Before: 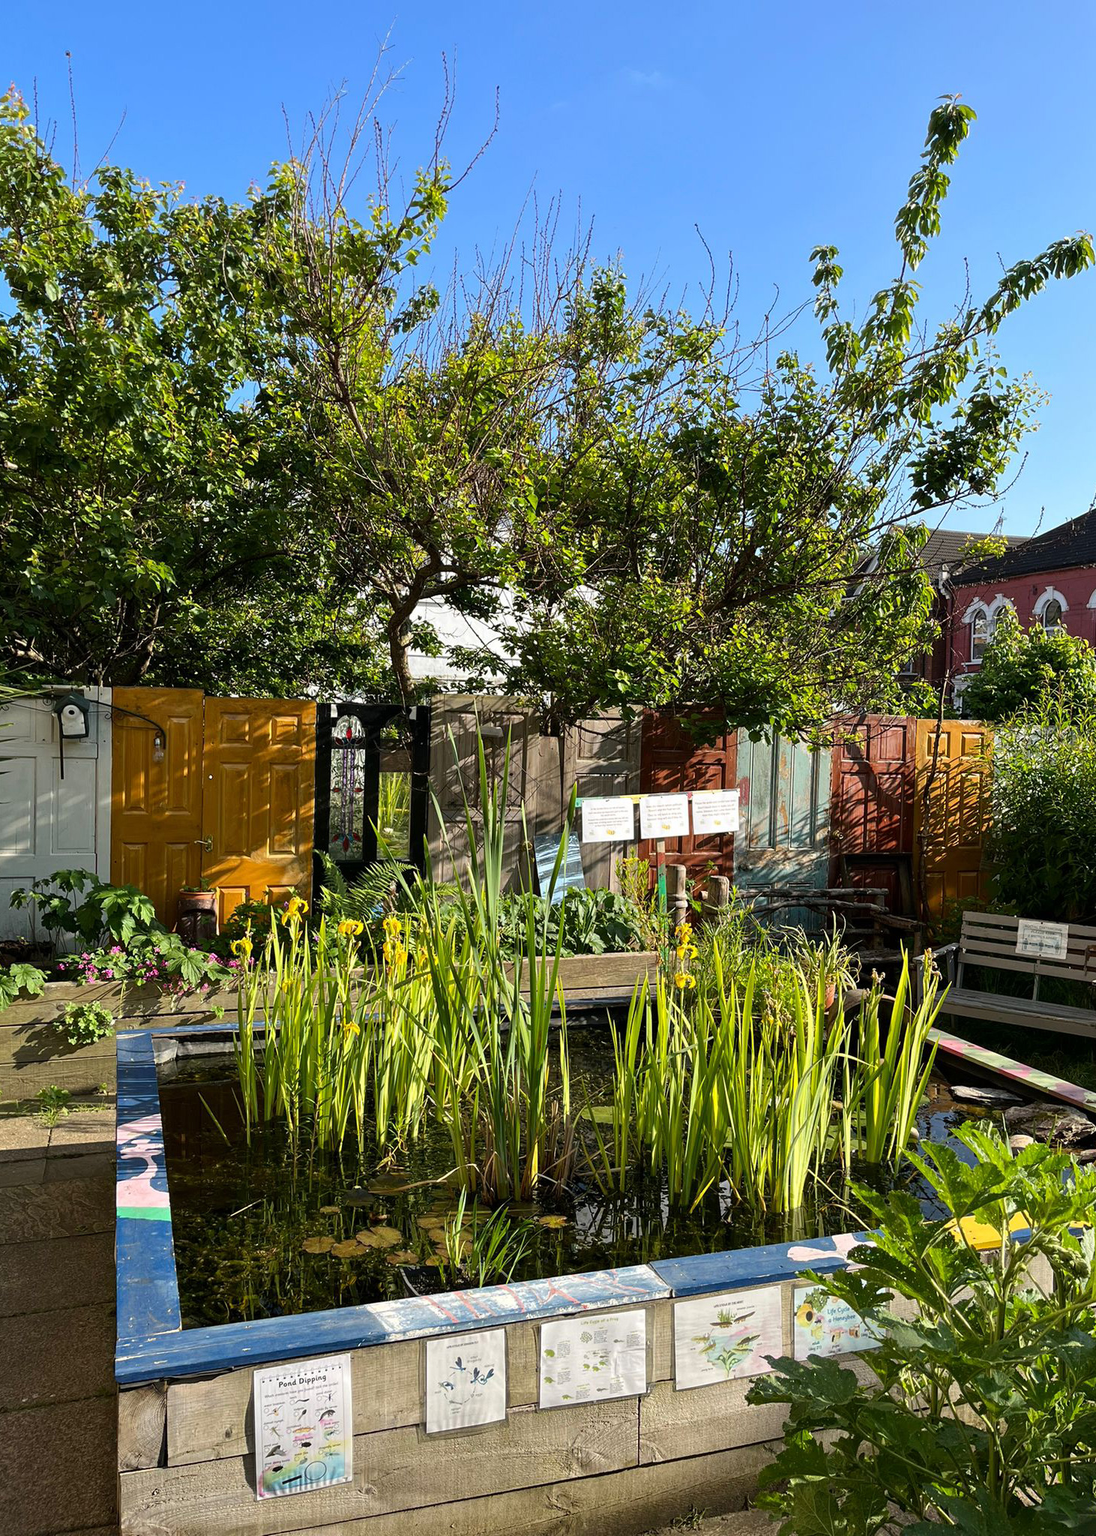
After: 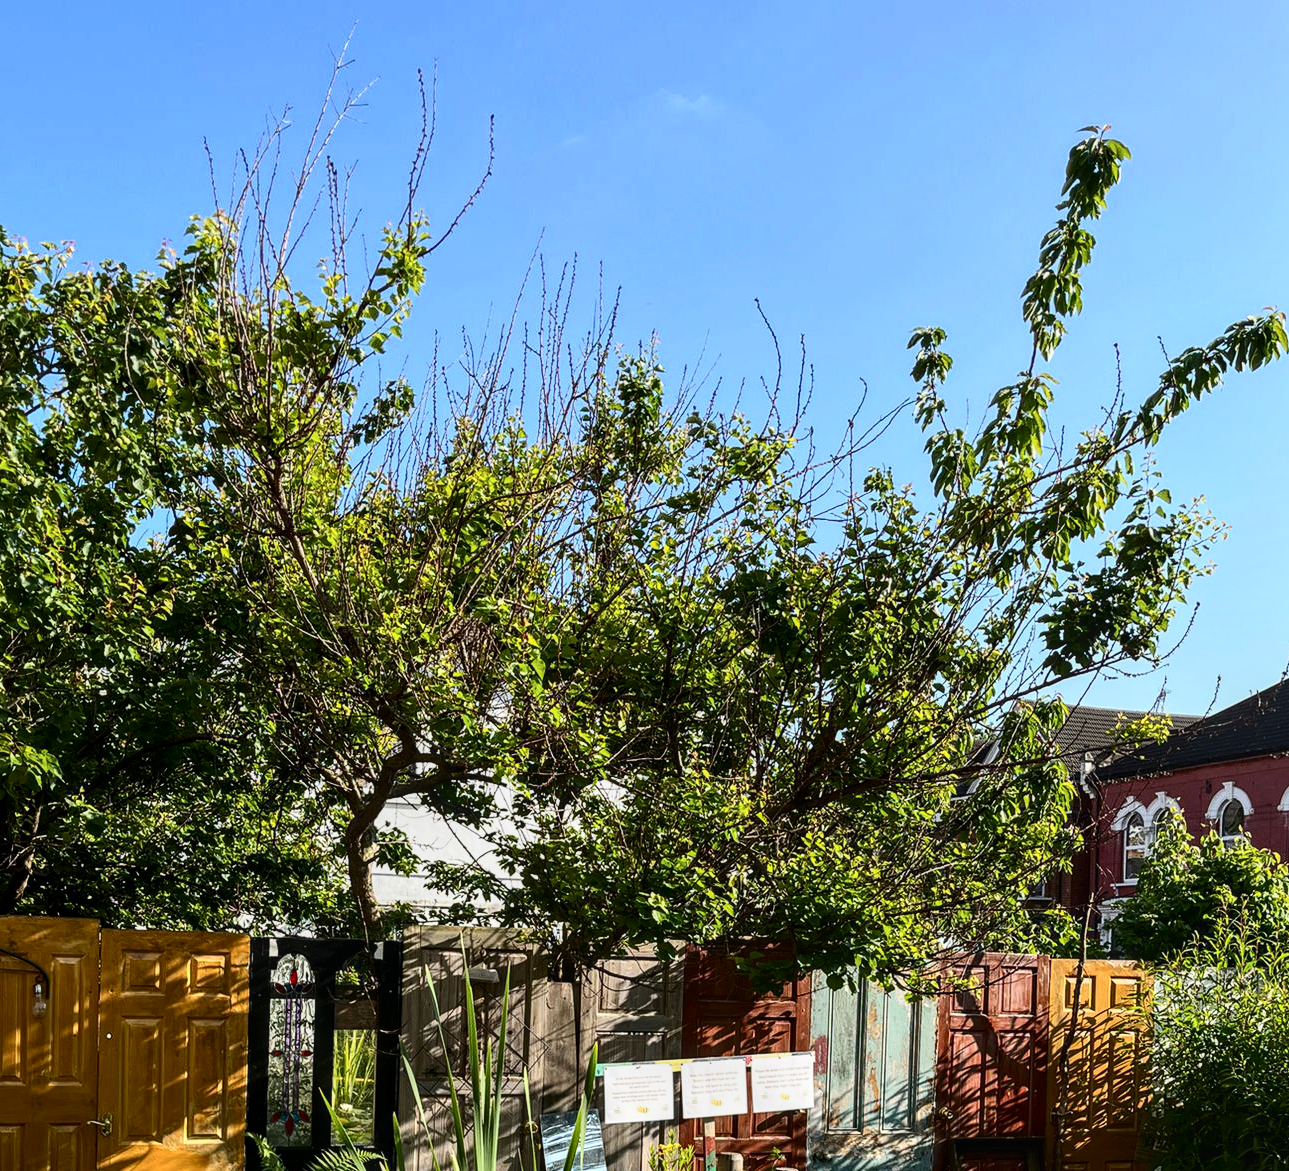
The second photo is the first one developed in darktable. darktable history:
contrast brightness saturation: contrast 0.28
crop and rotate: left 11.812%, bottom 42.776%
local contrast: on, module defaults
